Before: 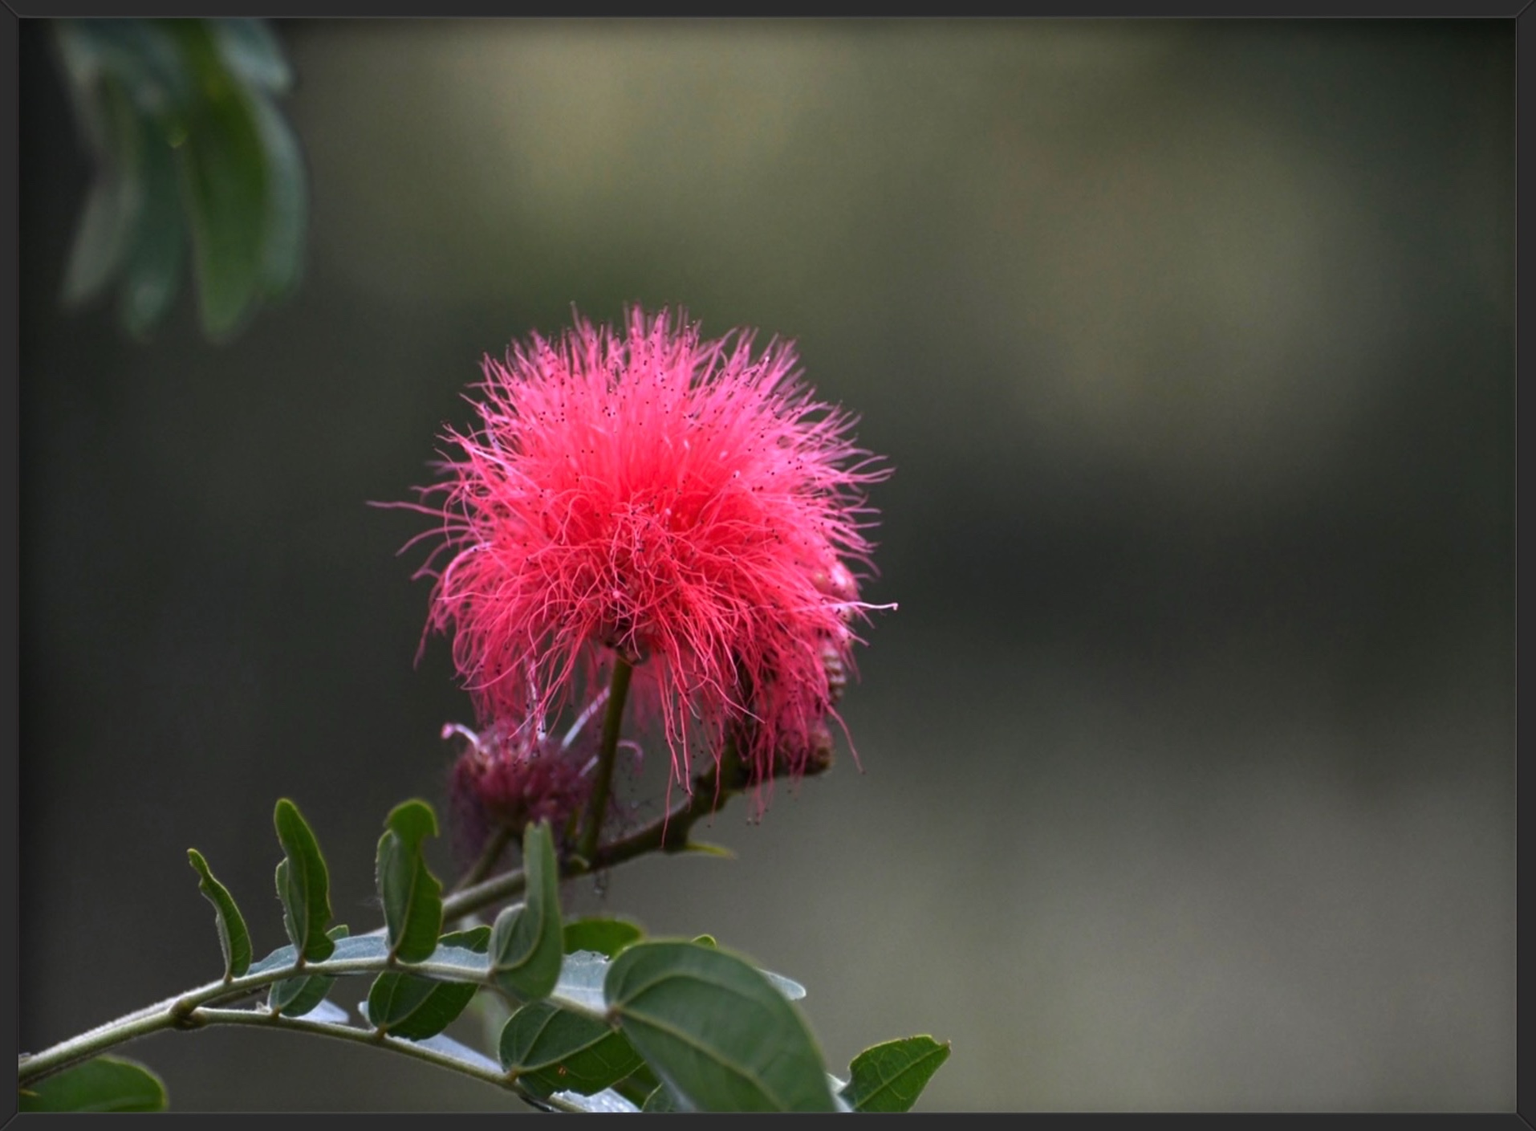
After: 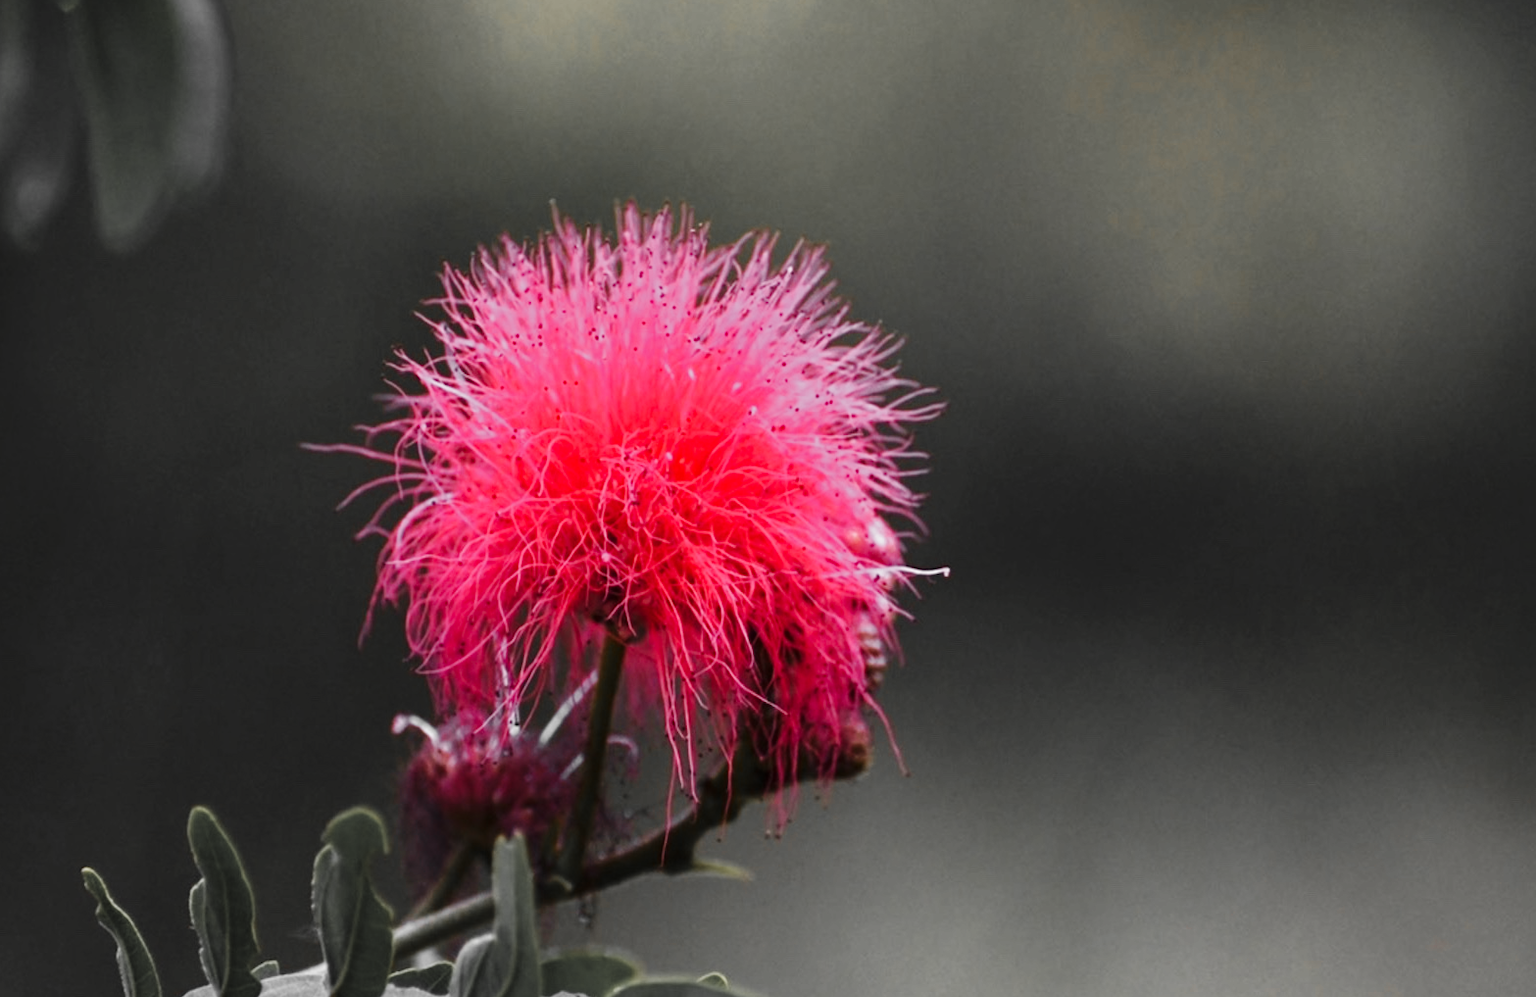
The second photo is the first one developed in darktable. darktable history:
crop: left 7.849%, top 12.274%, right 10.275%, bottom 15.451%
base curve: curves: ch0 [(0, 0) (0.032, 0.025) (0.121, 0.166) (0.206, 0.329) (0.605, 0.79) (1, 1)], preserve colors none
color zones: curves: ch0 [(0, 0.447) (0.184, 0.543) (0.323, 0.476) (0.429, 0.445) (0.571, 0.443) (0.714, 0.451) (0.857, 0.452) (1, 0.447)]; ch1 [(0, 0.464) (0.176, 0.46) (0.287, 0.177) (0.429, 0.002) (0.571, 0) (0.714, 0) (0.857, 0) (1, 0.464)]
